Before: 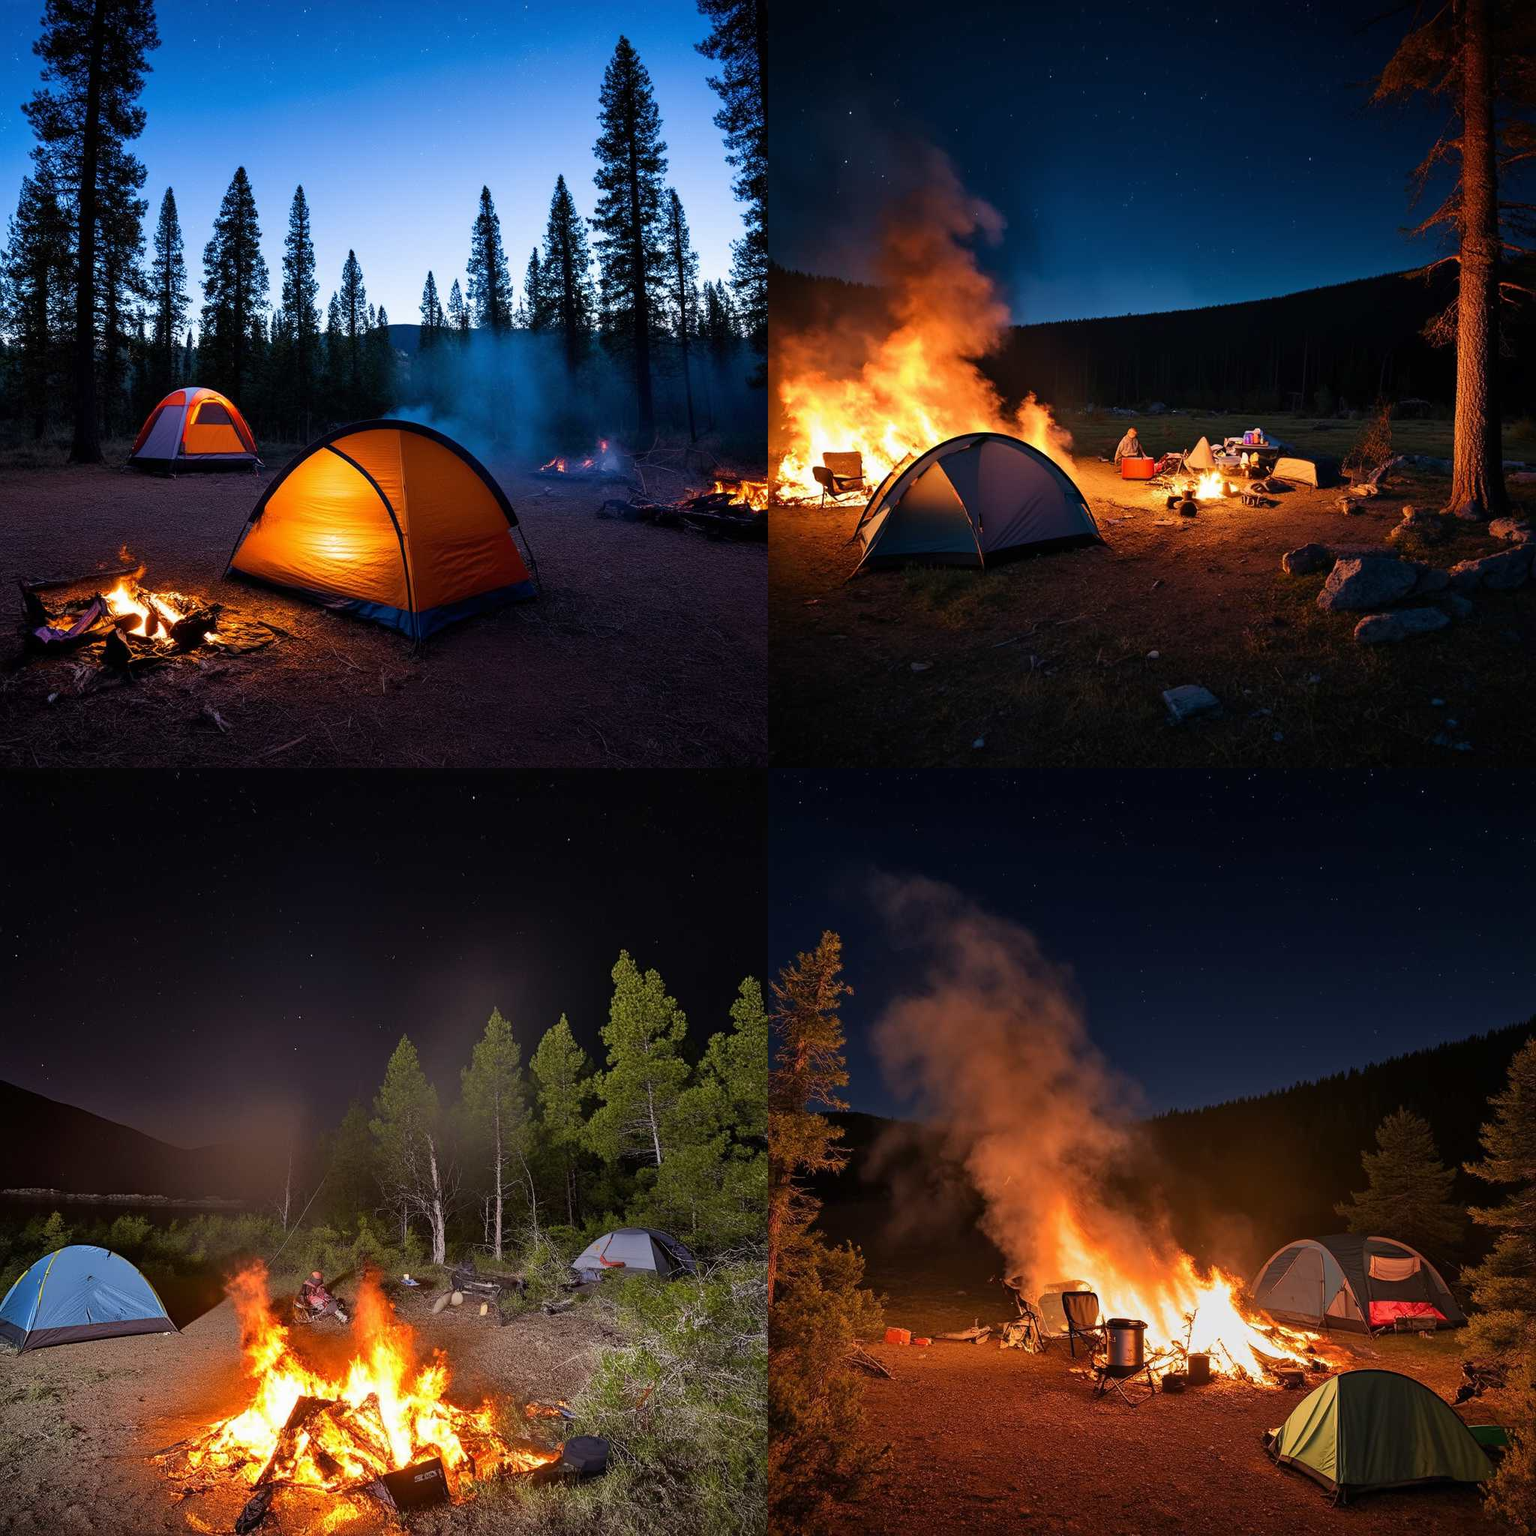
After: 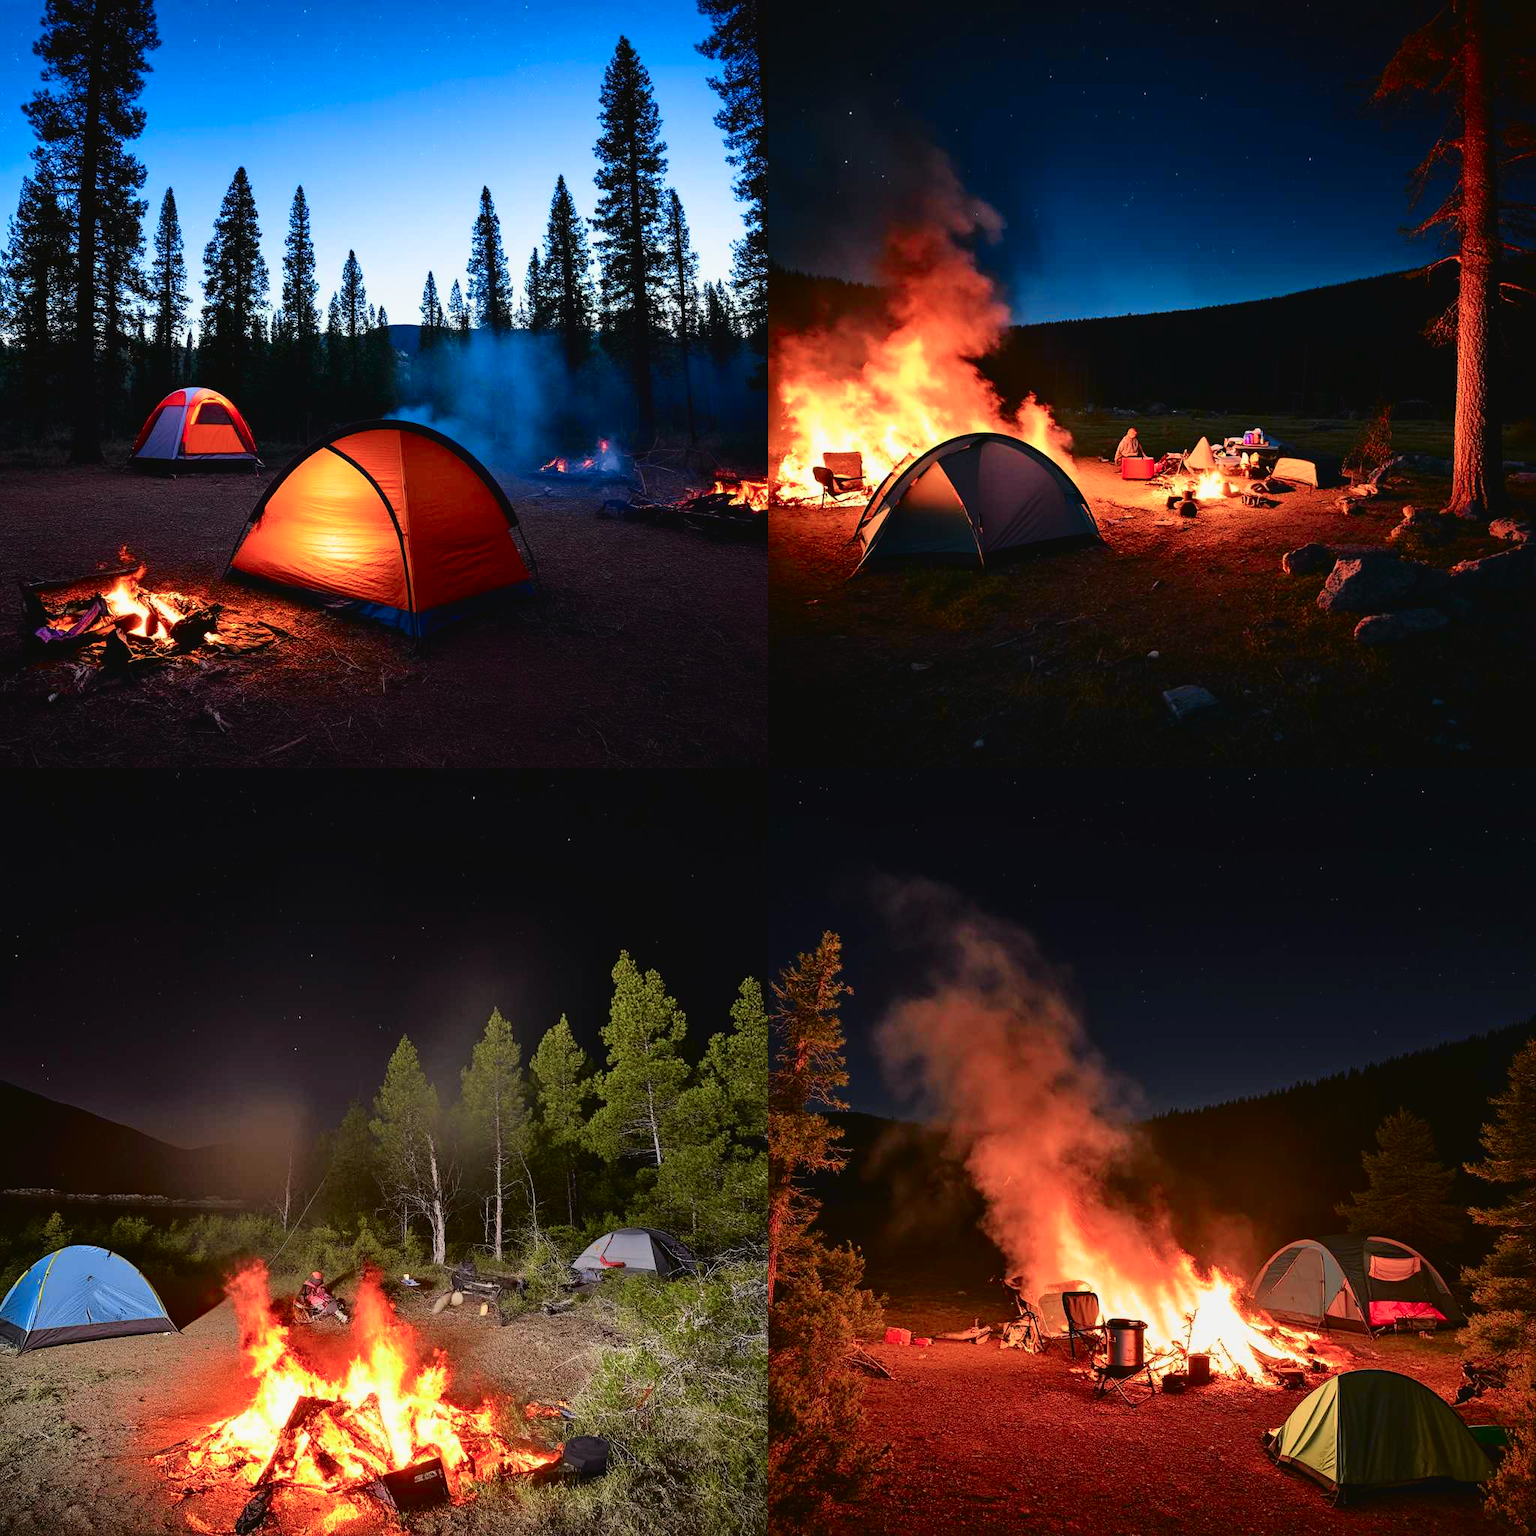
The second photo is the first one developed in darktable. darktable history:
tone curve: curves: ch0 [(0.003, 0.029) (0.037, 0.036) (0.149, 0.117) (0.297, 0.318) (0.422, 0.474) (0.531, 0.6) (0.743, 0.809) (0.889, 0.941) (1, 0.98)]; ch1 [(0, 0) (0.305, 0.325) (0.453, 0.437) (0.482, 0.479) (0.501, 0.5) (0.506, 0.503) (0.564, 0.578) (0.587, 0.625) (0.666, 0.727) (1, 1)]; ch2 [(0, 0) (0.323, 0.277) (0.408, 0.399) (0.45, 0.48) (0.499, 0.502) (0.512, 0.523) (0.57, 0.595) (0.653, 0.671) (0.768, 0.744) (1, 1)], color space Lab, independent channels, preserve colors none
